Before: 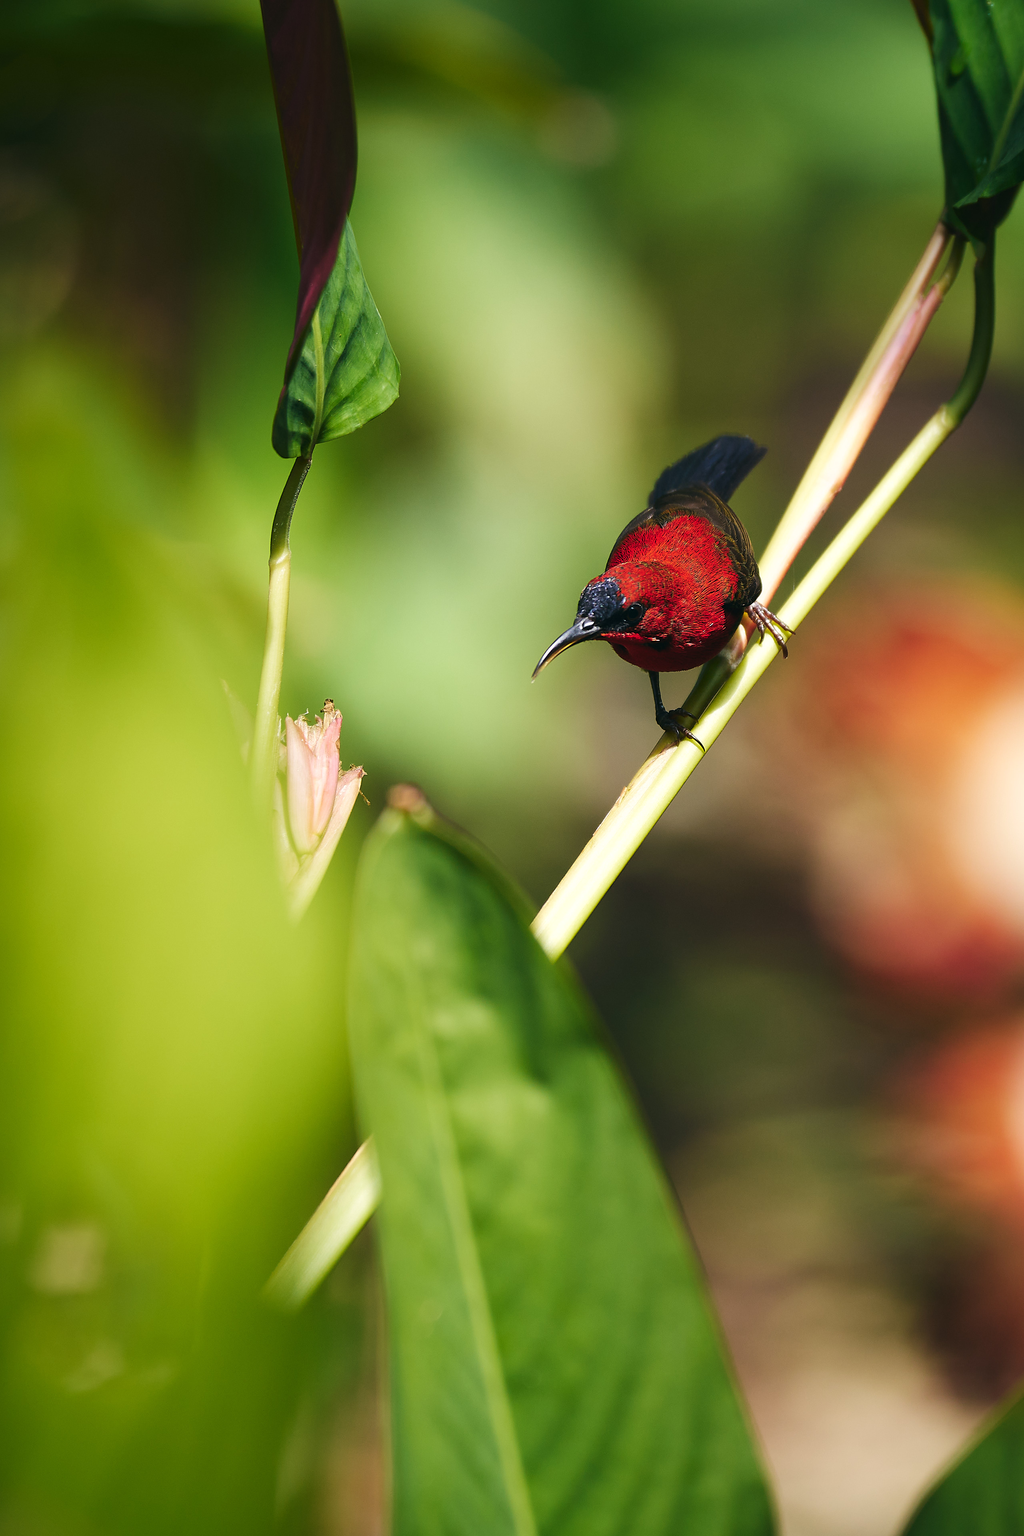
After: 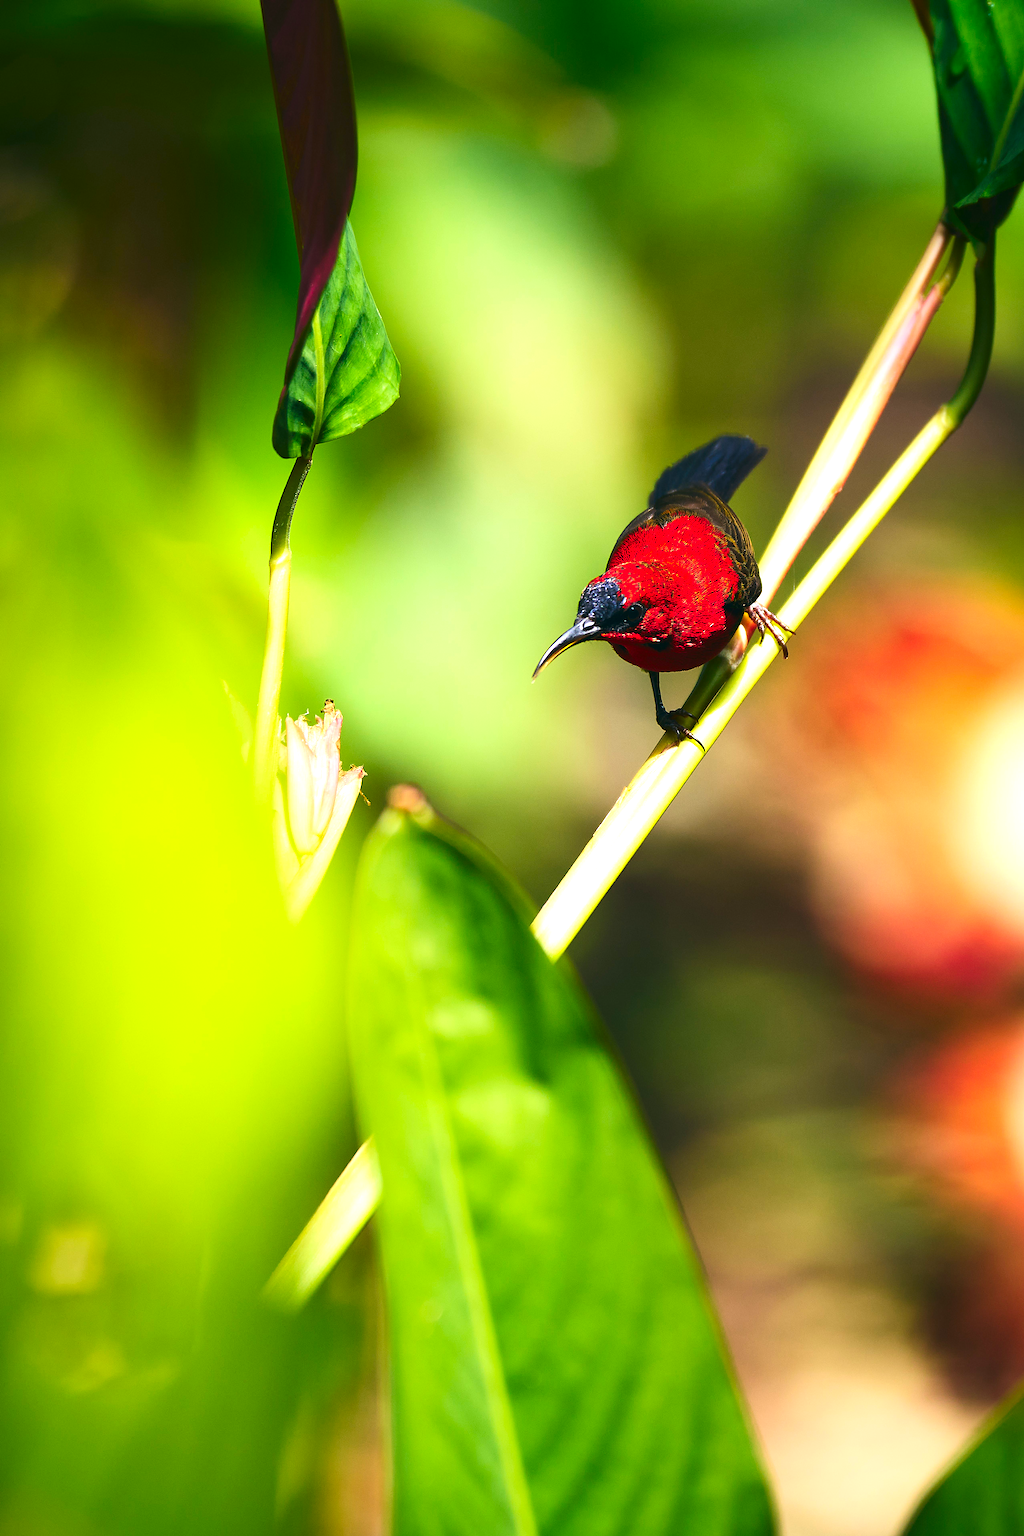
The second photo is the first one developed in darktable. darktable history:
tone equalizer: mask exposure compensation -0.503 EV
exposure: exposure 0.776 EV, compensate highlight preservation false
contrast brightness saturation: contrast 0.16, saturation 0.326
